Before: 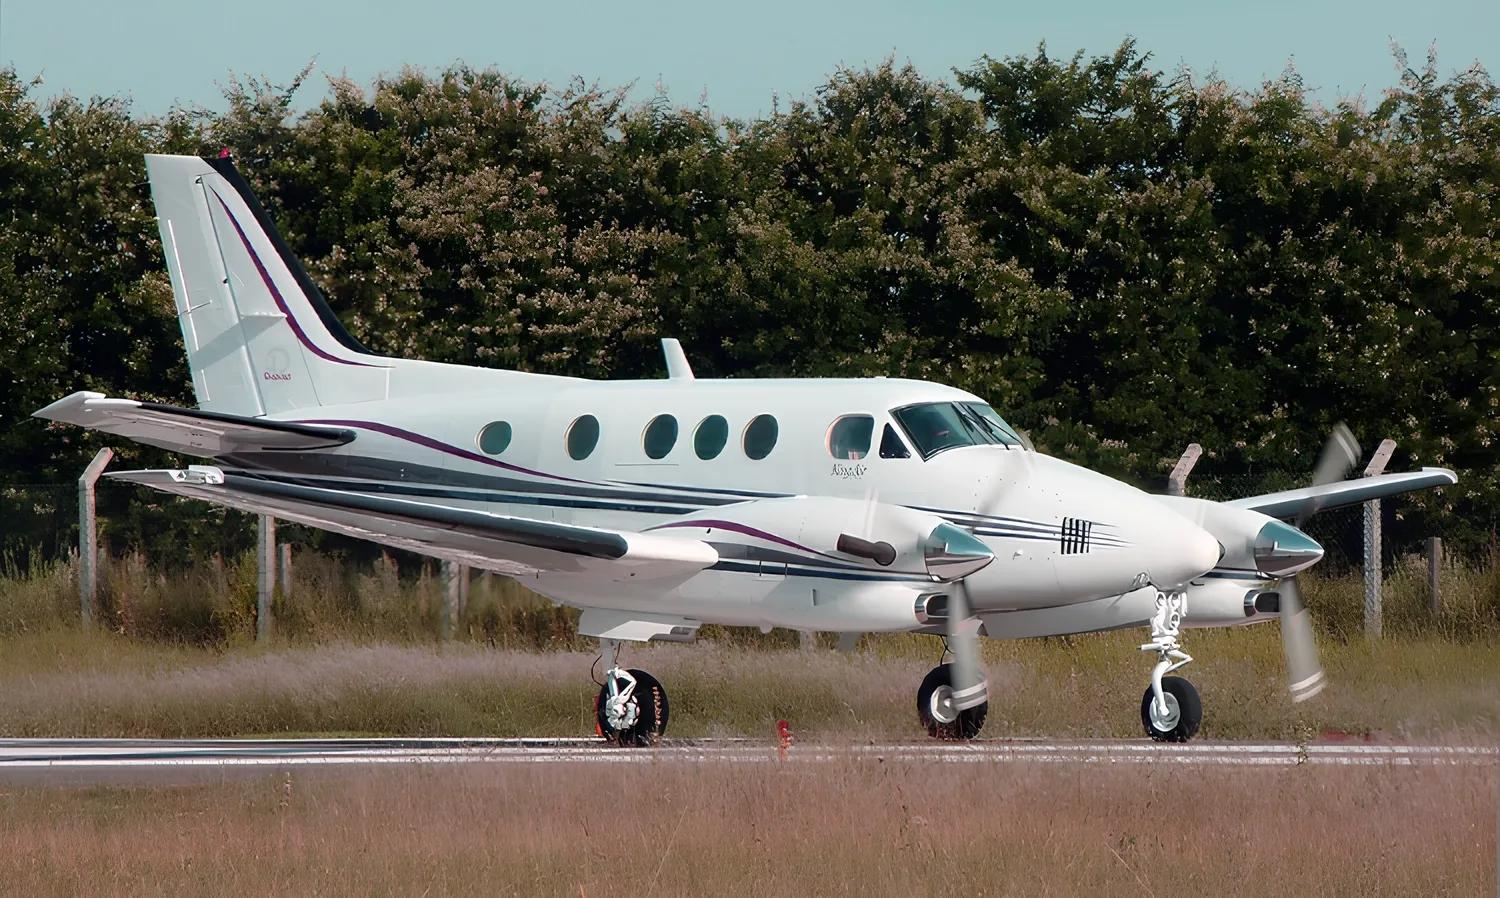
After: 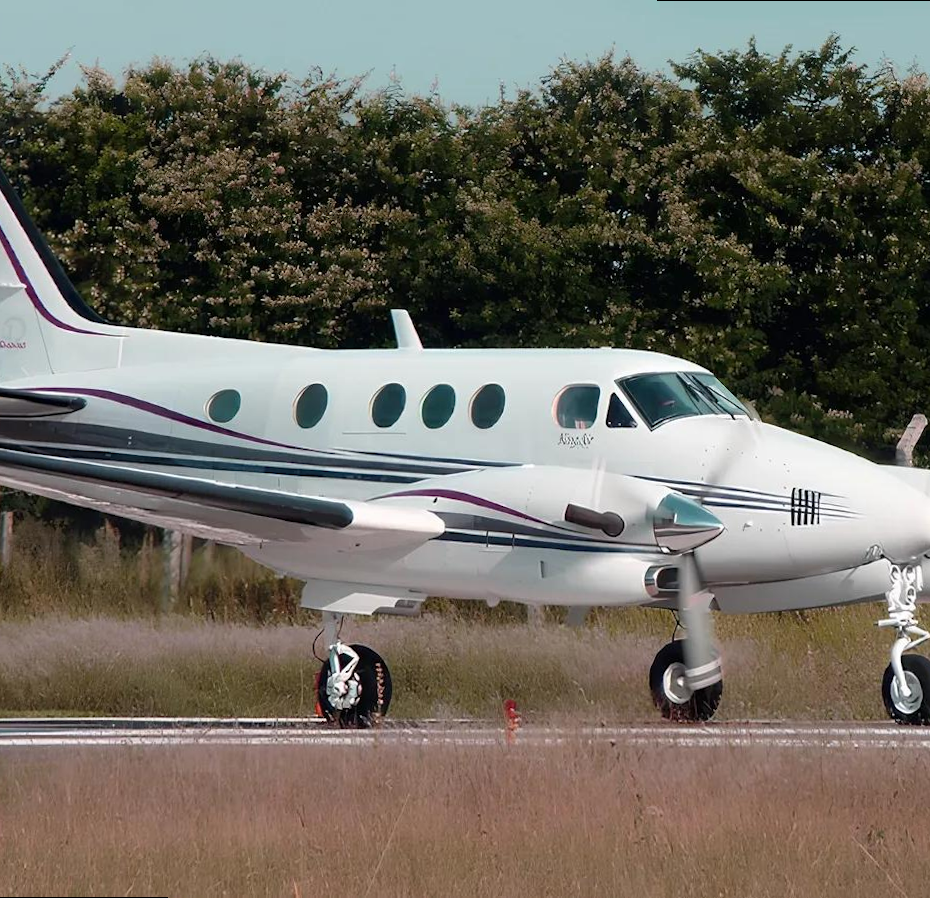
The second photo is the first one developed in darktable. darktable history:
crop and rotate: left 15.446%, right 17.836%
rotate and perspective: rotation 0.215°, lens shift (vertical) -0.139, crop left 0.069, crop right 0.939, crop top 0.002, crop bottom 0.996
